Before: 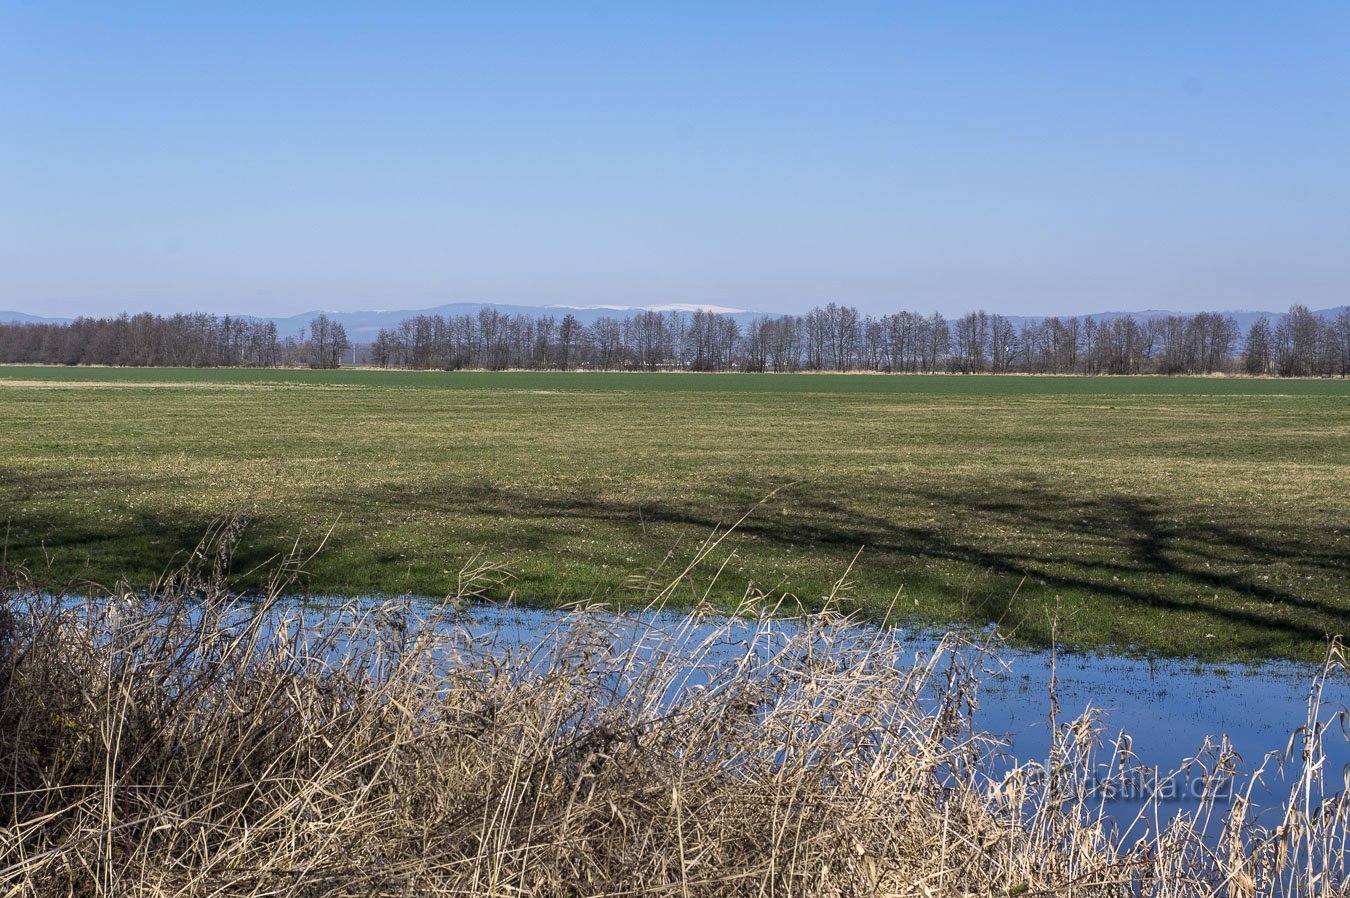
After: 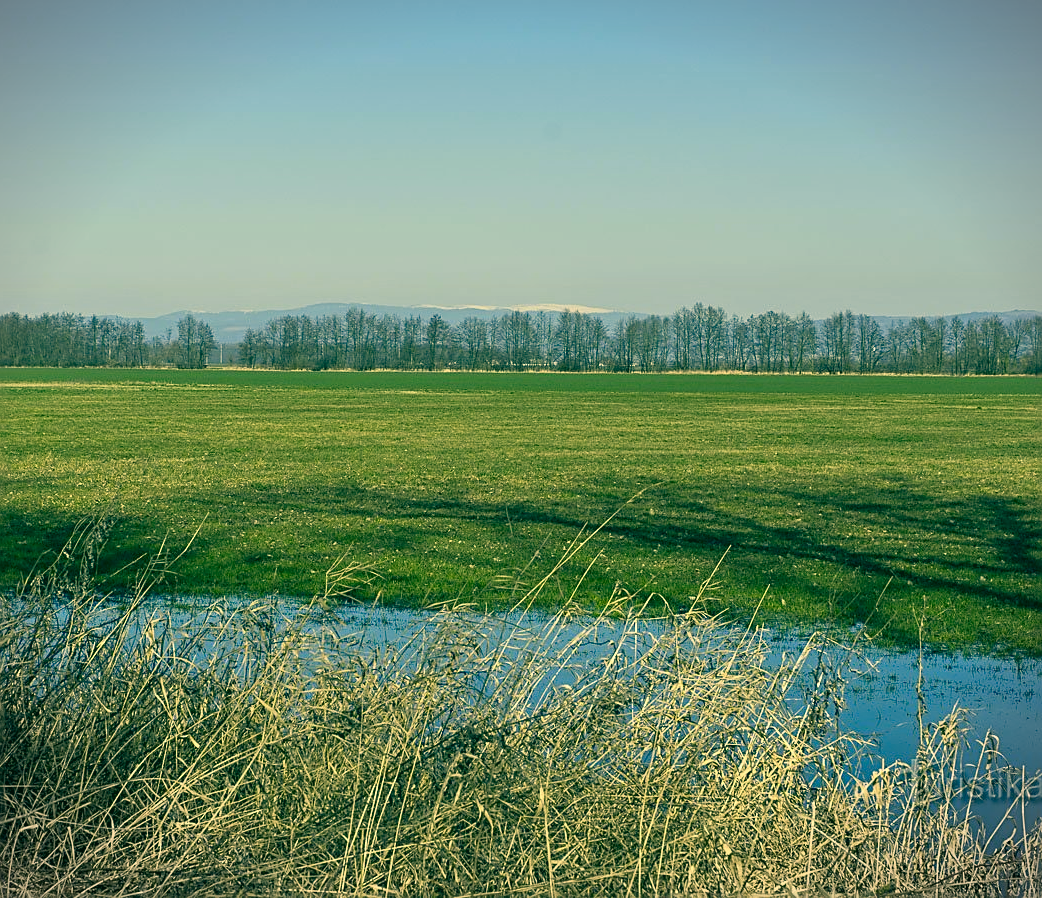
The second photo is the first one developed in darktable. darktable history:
color correction: highlights a* 2.08, highlights b* 34.53, shadows a* -36.45, shadows b* -6.01
sharpen: on, module defaults
crop: left 9.883%, right 12.887%
vignetting: fall-off start 97.14%, width/height ratio 1.183
color balance rgb: perceptual saturation grading › global saturation 0.461%, hue shift -2.15°, perceptual brilliance grading › highlights 11.401%, contrast -21.526%
